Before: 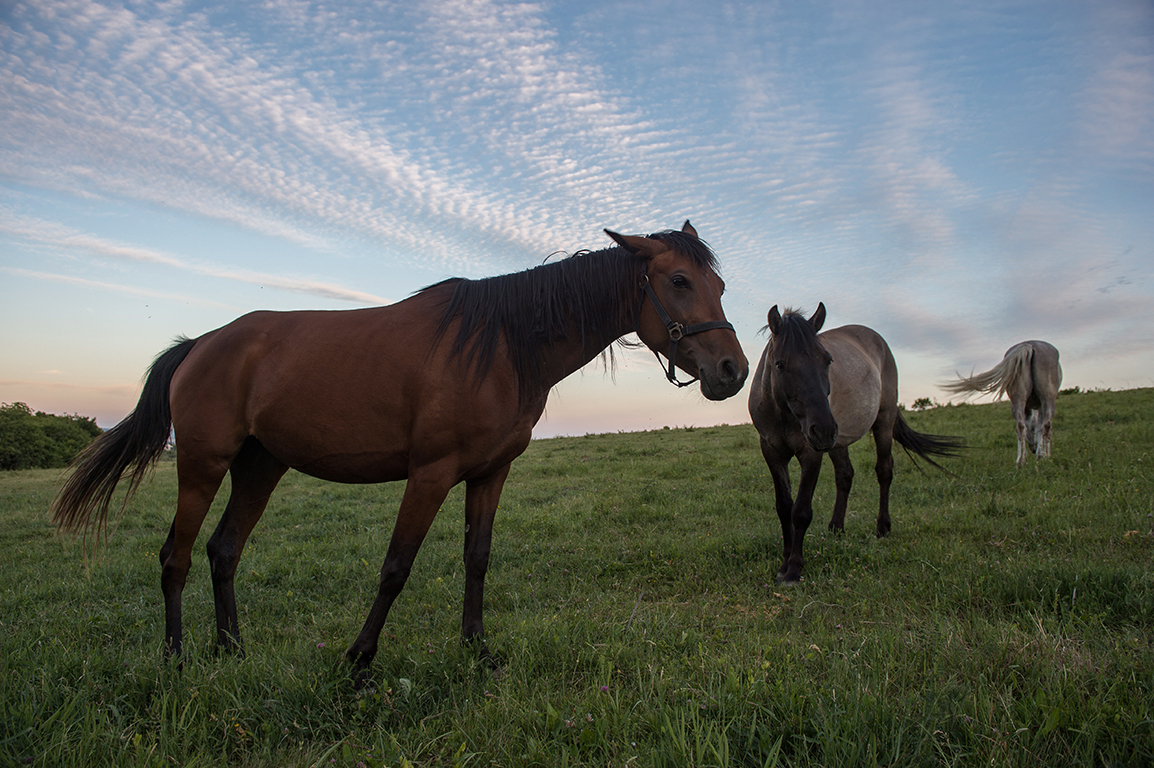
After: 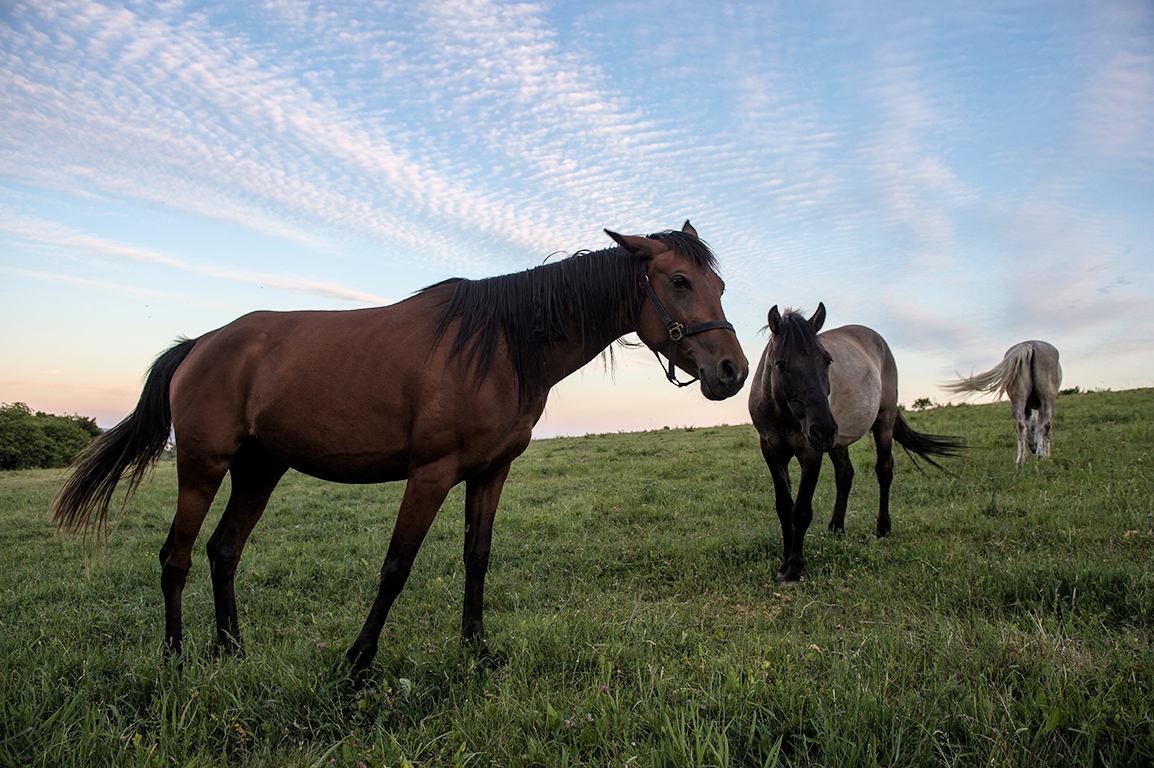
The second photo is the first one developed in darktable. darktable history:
filmic rgb: middle gray luminance 9.28%, black relative exposure -10.54 EV, white relative exposure 3.44 EV, threshold 5.99 EV, target black luminance 0%, hardness 5.94, latitude 59.63%, contrast 1.087, highlights saturation mix 5.95%, shadows ↔ highlights balance 28.61%, color science v6 (2022), enable highlight reconstruction true
exposure: black level correction 0, exposure 0.701 EV, compensate highlight preservation false
